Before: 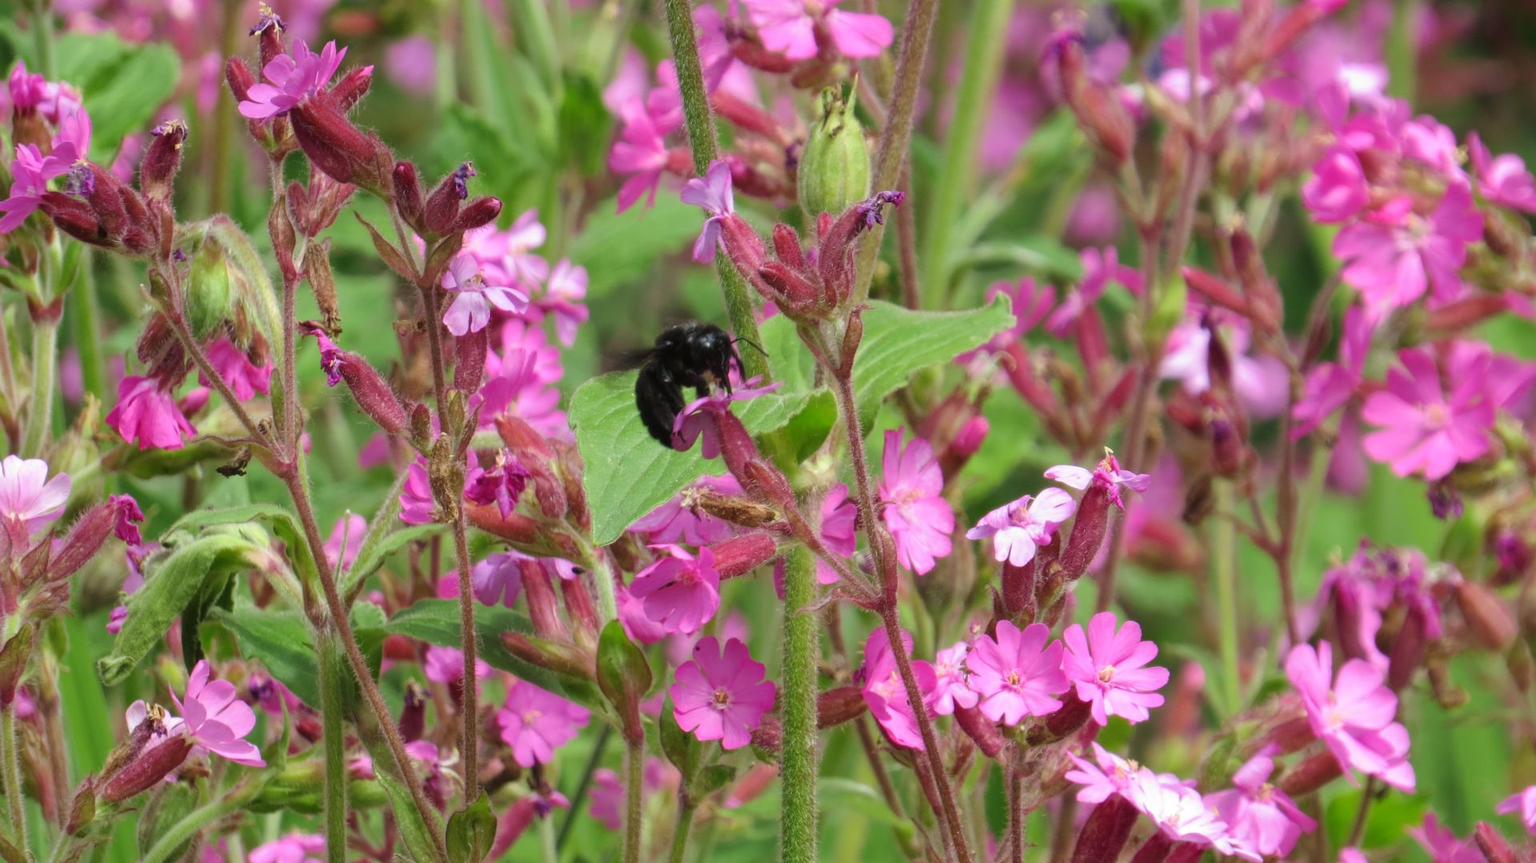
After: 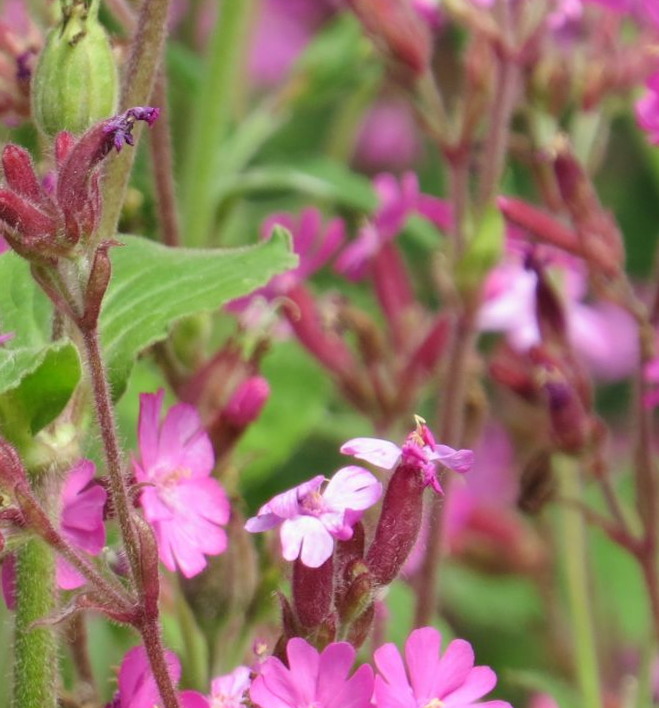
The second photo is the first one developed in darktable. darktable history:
rotate and perspective: rotation 0.215°, lens shift (vertical) -0.139, crop left 0.069, crop right 0.939, crop top 0.002, crop bottom 0.996
crop and rotate: left 49.936%, top 10.094%, right 13.136%, bottom 24.256%
